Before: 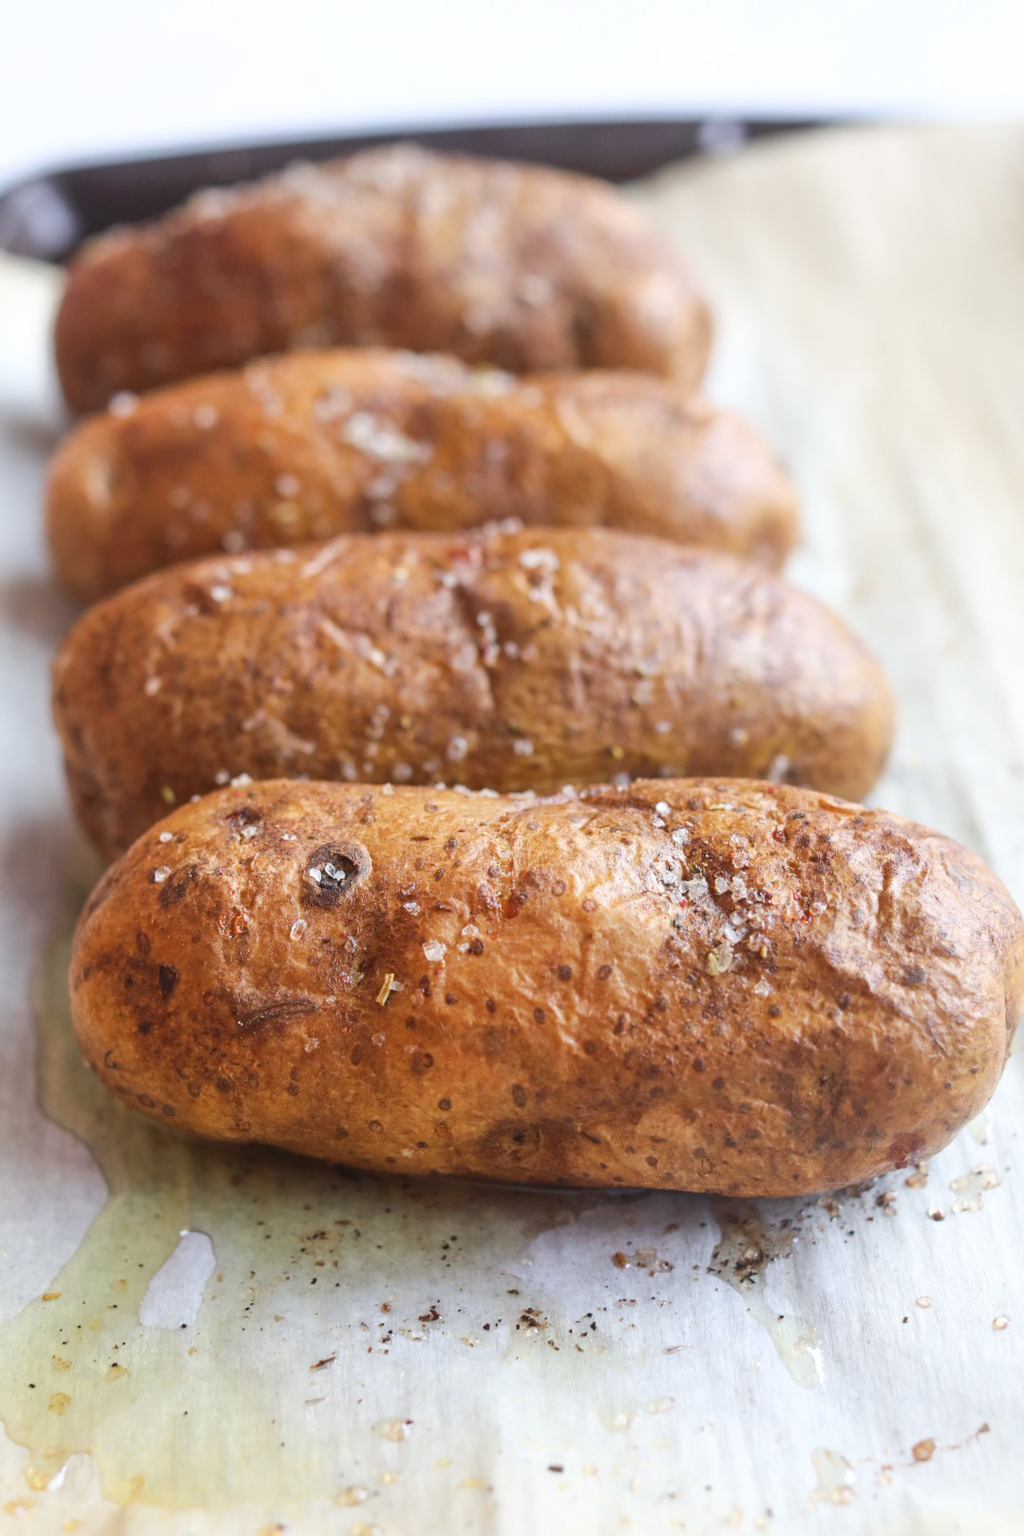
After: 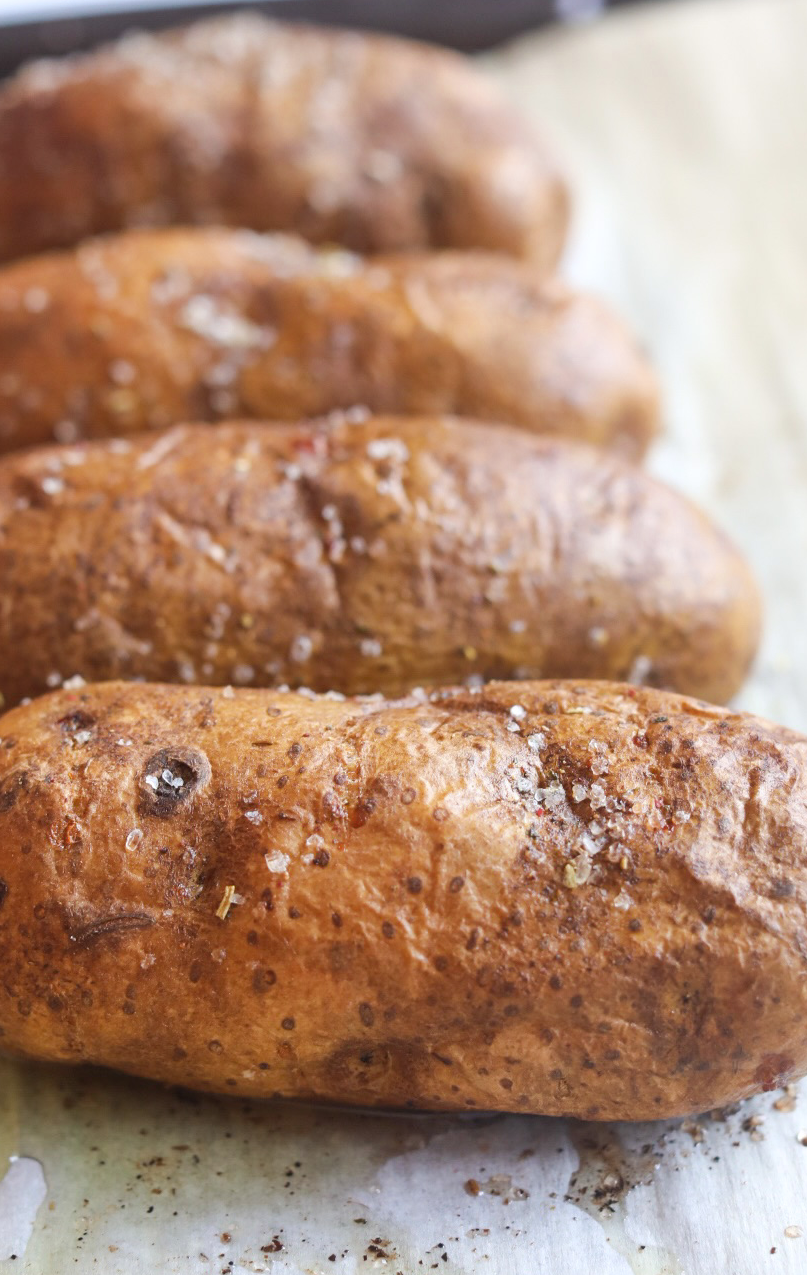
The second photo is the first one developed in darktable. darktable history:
crop: left 16.768%, top 8.653%, right 8.362%, bottom 12.485%
color zones: curves: ch0 [(0.068, 0.464) (0.25, 0.5) (0.48, 0.508) (0.75, 0.536) (0.886, 0.476) (0.967, 0.456)]; ch1 [(0.066, 0.456) (0.25, 0.5) (0.616, 0.508) (0.746, 0.56) (0.934, 0.444)]
